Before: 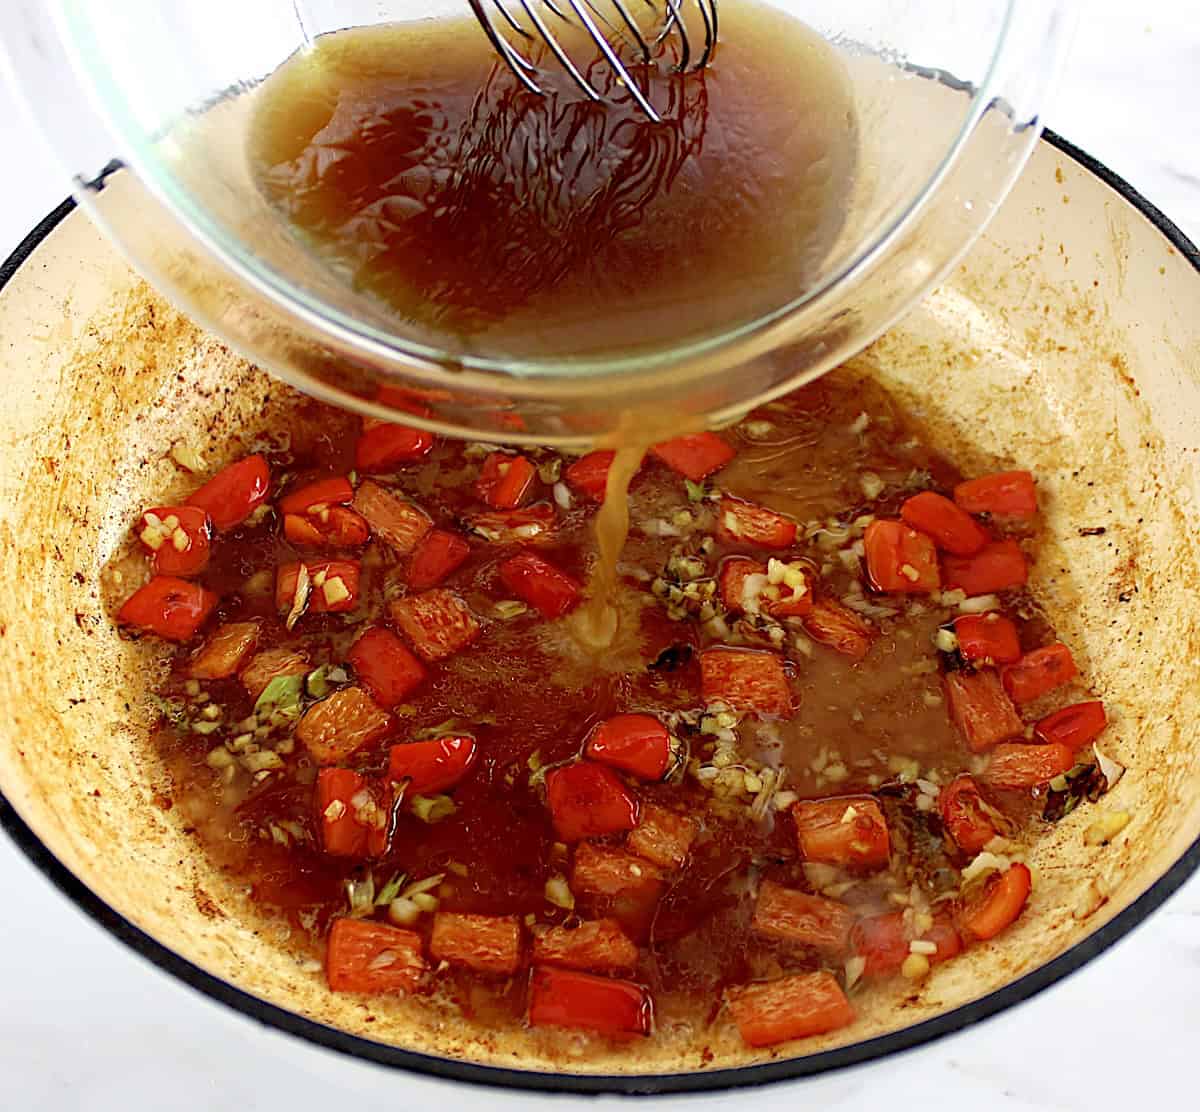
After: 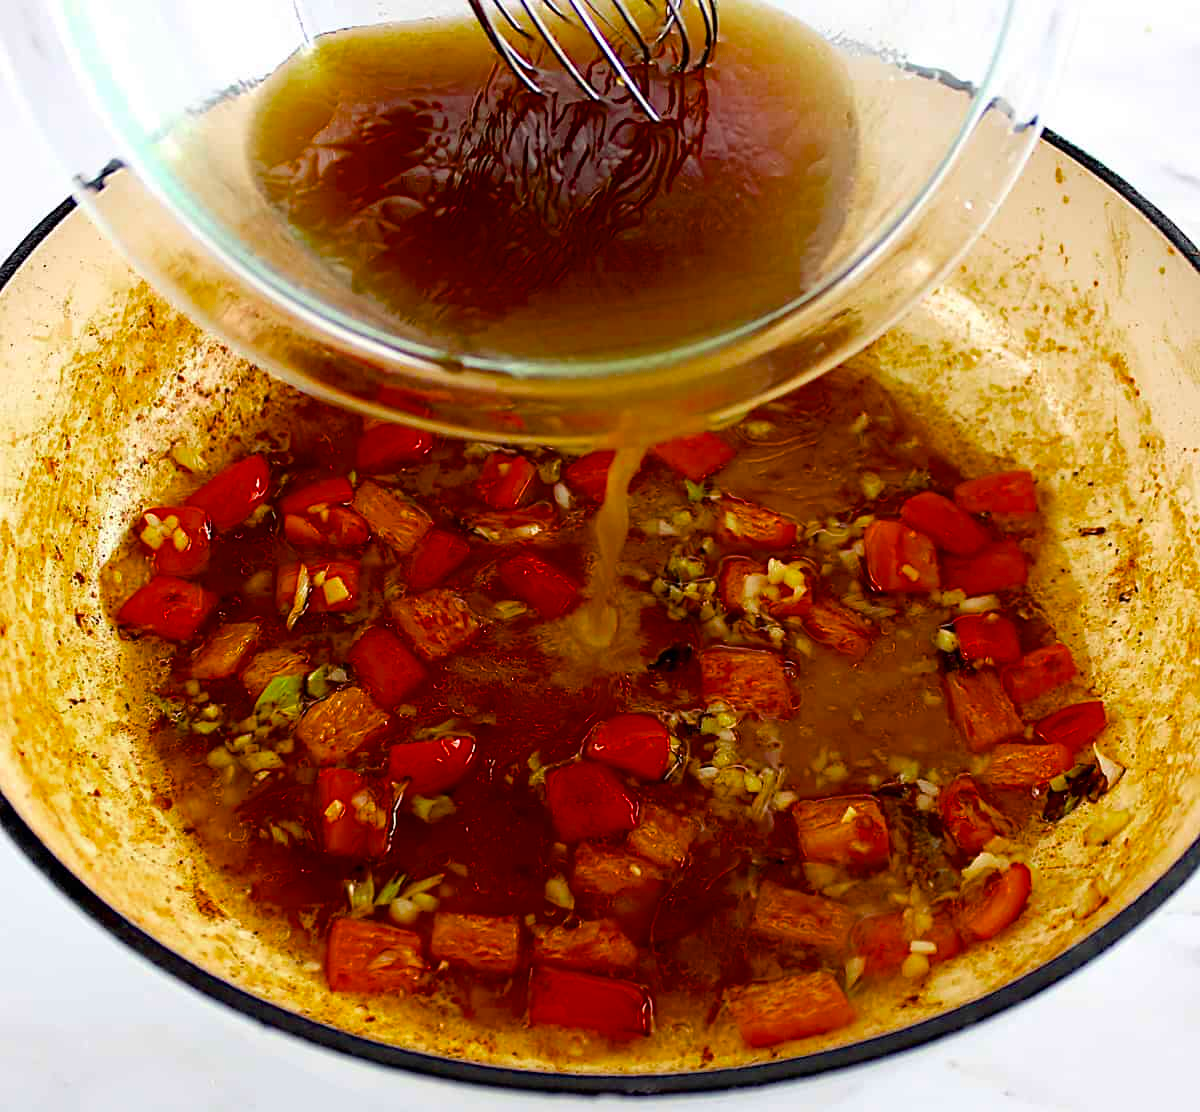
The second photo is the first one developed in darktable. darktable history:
exposure: compensate highlight preservation false
color balance rgb: perceptual saturation grading › global saturation 19.451%, global vibrance -0.684%, saturation formula JzAzBz (2021)
